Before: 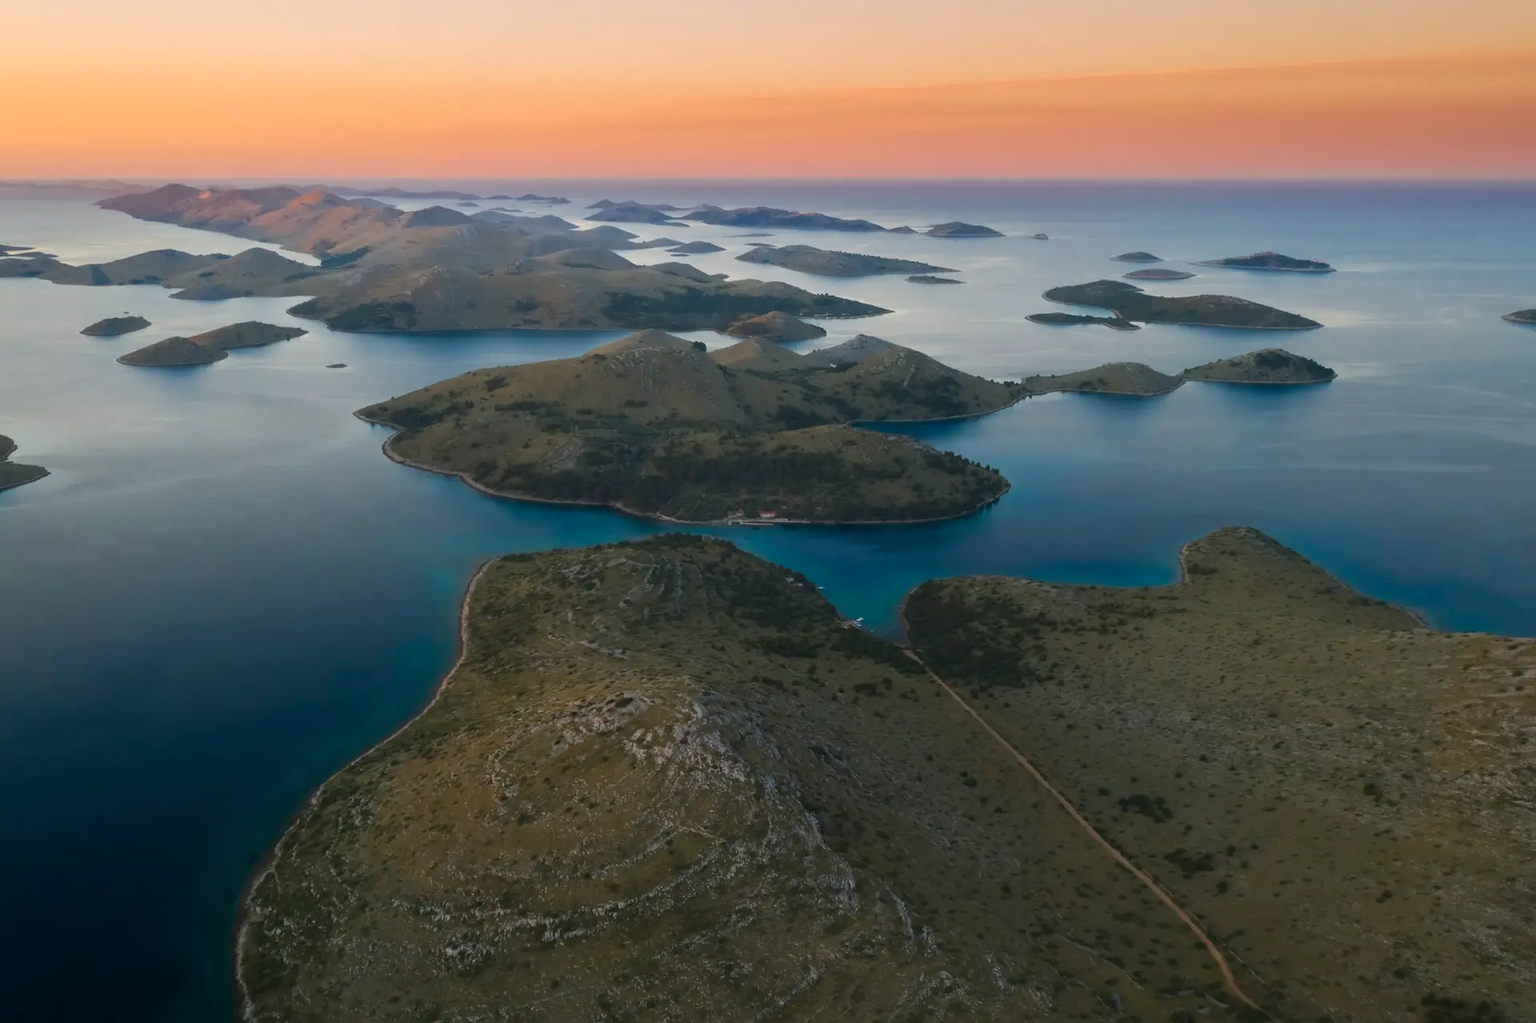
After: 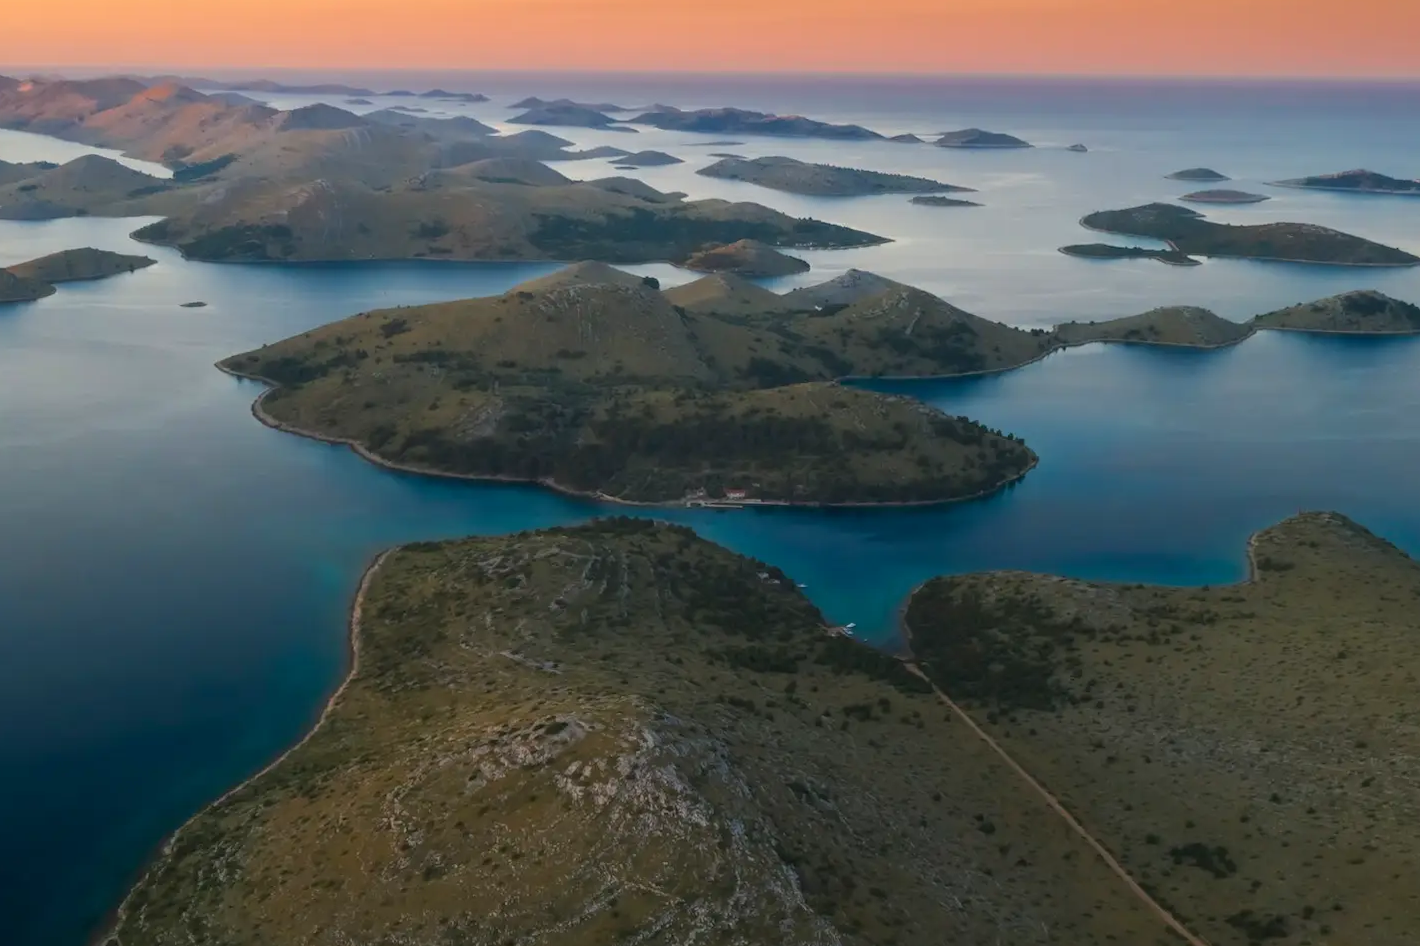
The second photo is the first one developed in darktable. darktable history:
crop and rotate: left 11.831%, top 11.346%, right 13.429%, bottom 13.899%
rotate and perspective: rotation 0.174°, lens shift (vertical) 0.013, lens shift (horizontal) 0.019, shear 0.001, automatic cropping original format, crop left 0.007, crop right 0.991, crop top 0.016, crop bottom 0.997
